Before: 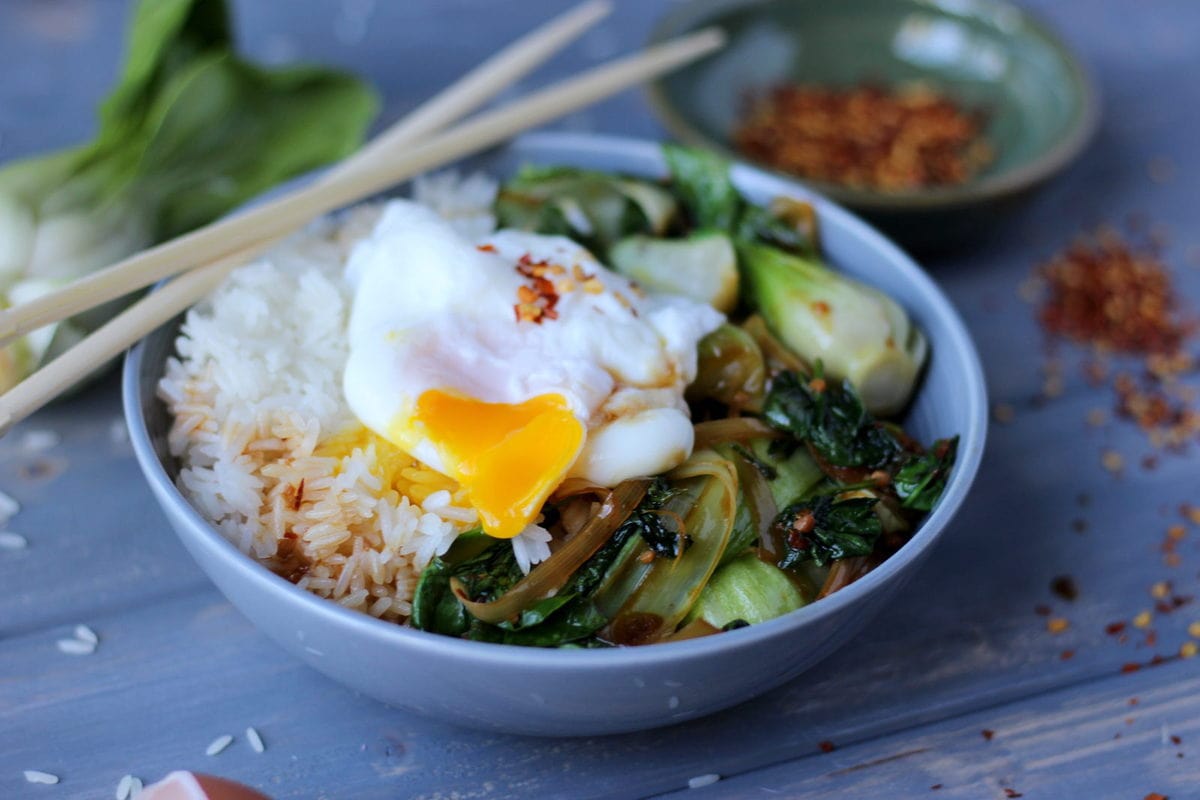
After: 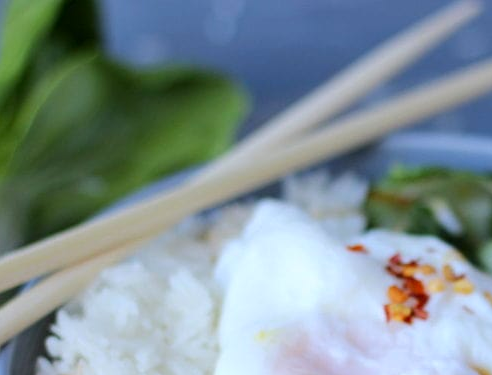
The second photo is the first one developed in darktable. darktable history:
contrast brightness saturation: contrast 0.043, saturation 0.068
crop and rotate: left 10.902%, top 0.066%, right 48.08%, bottom 52.945%
